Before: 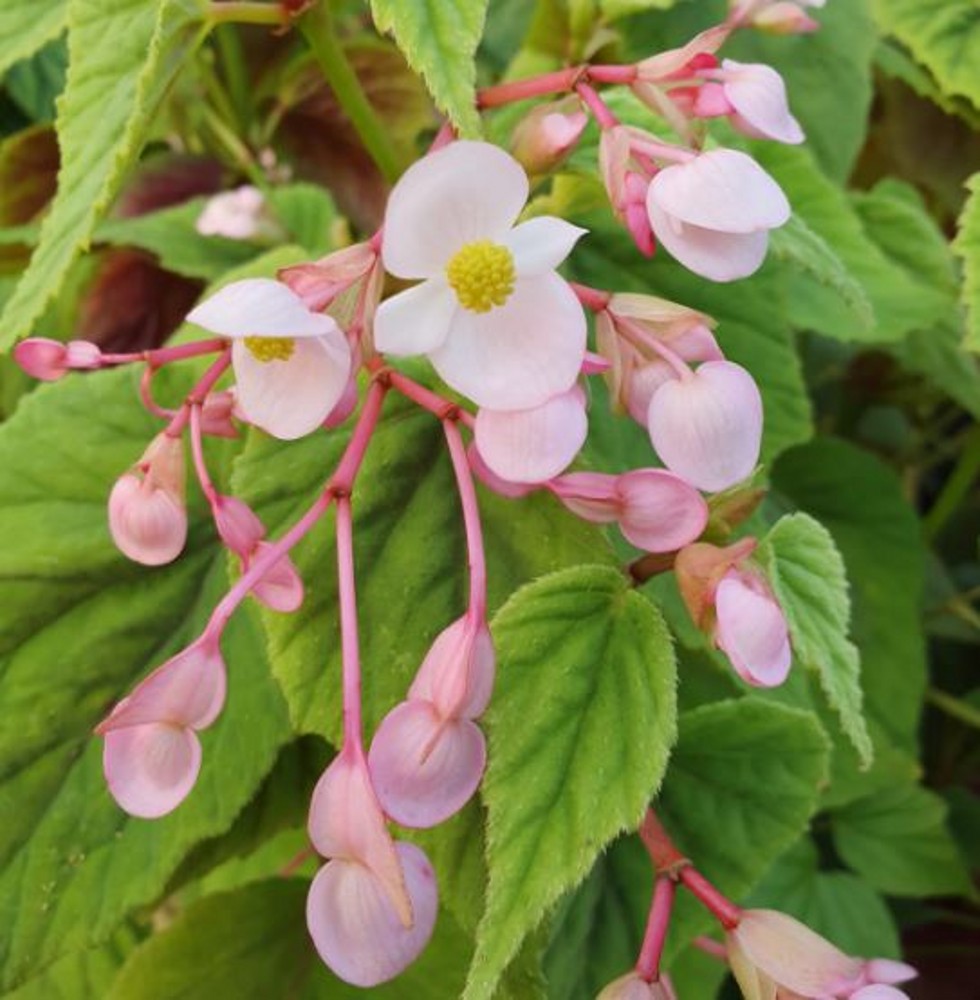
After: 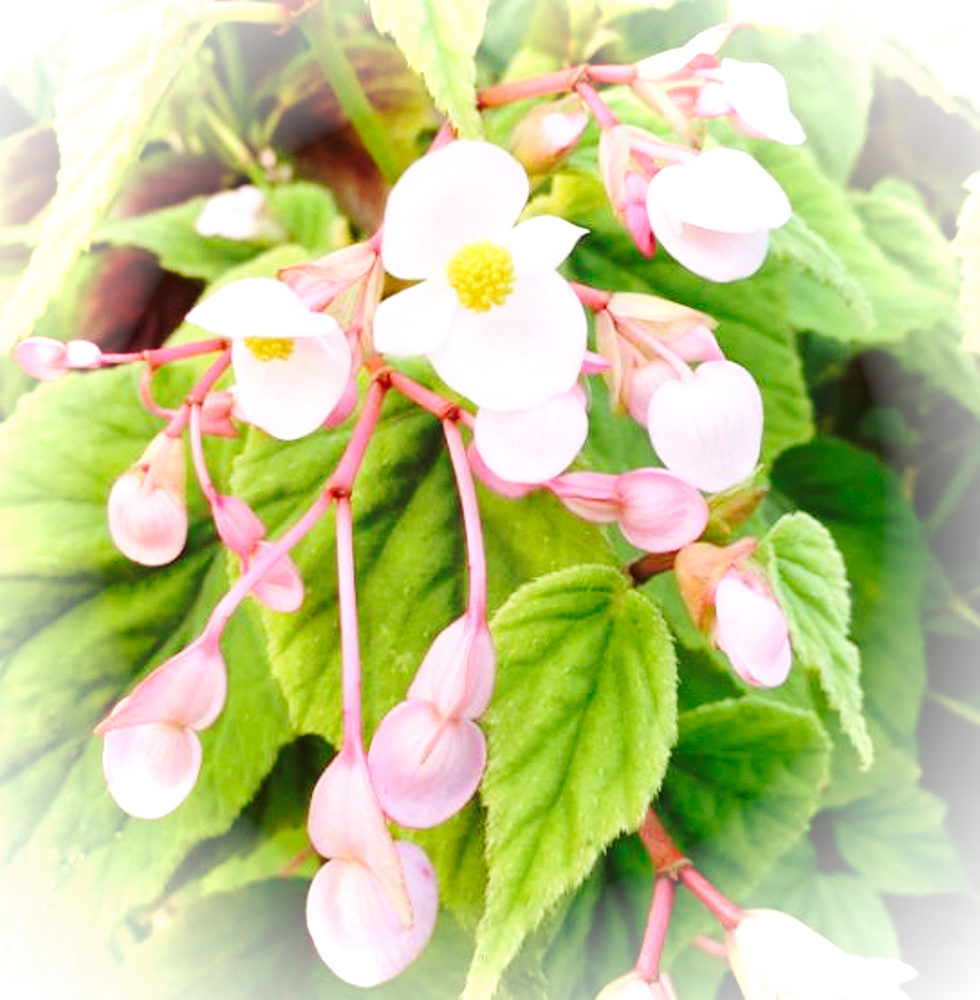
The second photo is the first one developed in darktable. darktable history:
shadows and highlights: shadows -12.51, white point adjustment 4.12, highlights 27.41
base curve: curves: ch0 [(0, 0) (0.032, 0.037) (0.105, 0.228) (0.435, 0.76) (0.856, 0.983) (1, 1)], preserve colors none
vignetting: fall-off radius 59.8%, brightness 0.996, saturation -0.491, automatic ratio true, unbound false
